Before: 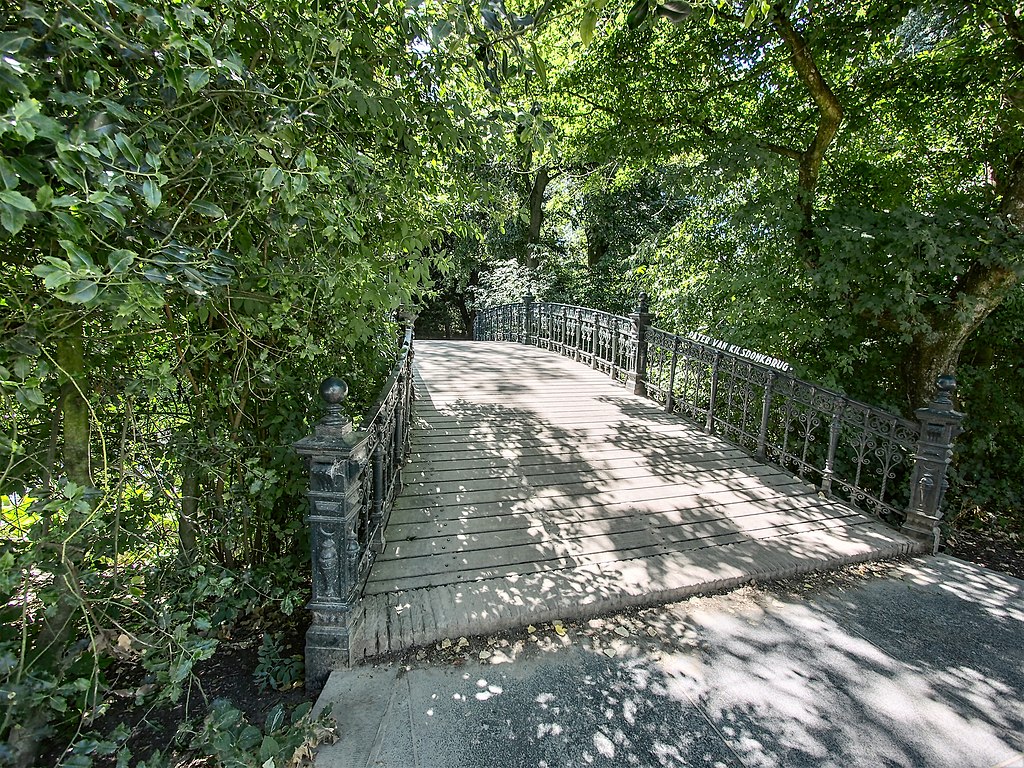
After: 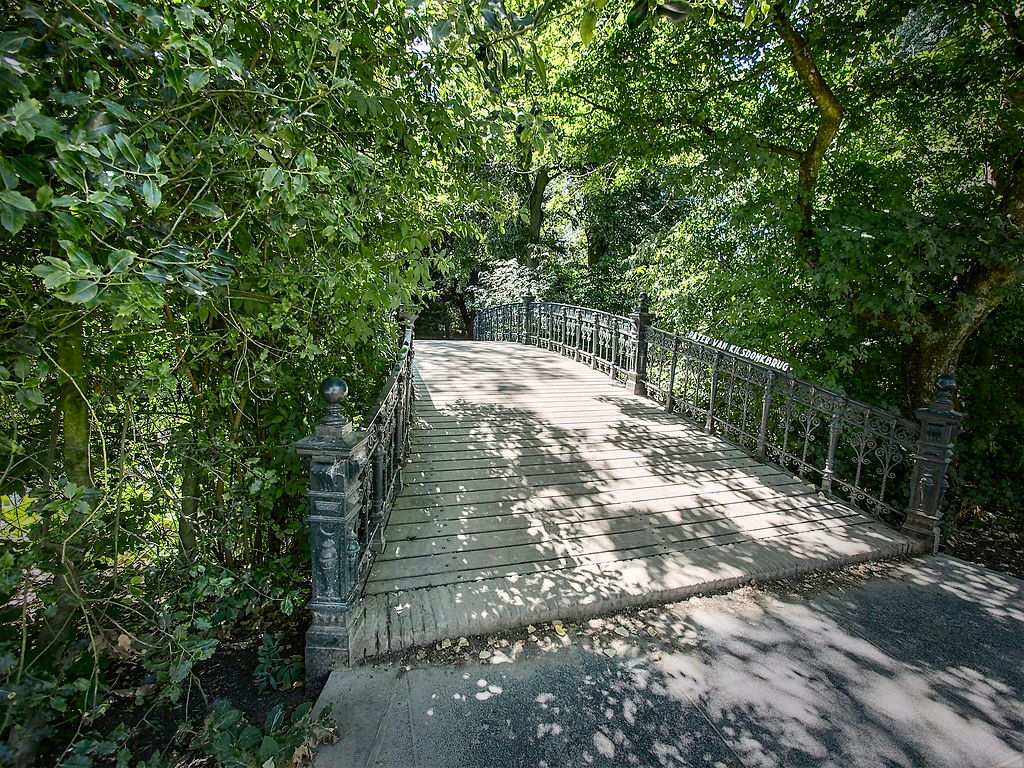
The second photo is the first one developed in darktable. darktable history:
vignetting: fall-off start 68.33%, fall-off radius 30%, saturation 0.042, center (-0.066, -0.311), width/height ratio 0.992, shape 0.85, dithering 8-bit output
color balance rgb: perceptual saturation grading › global saturation 20%, perceptual saturation grading › highlights -25%, perceptual saturation grading › shadows 25%
